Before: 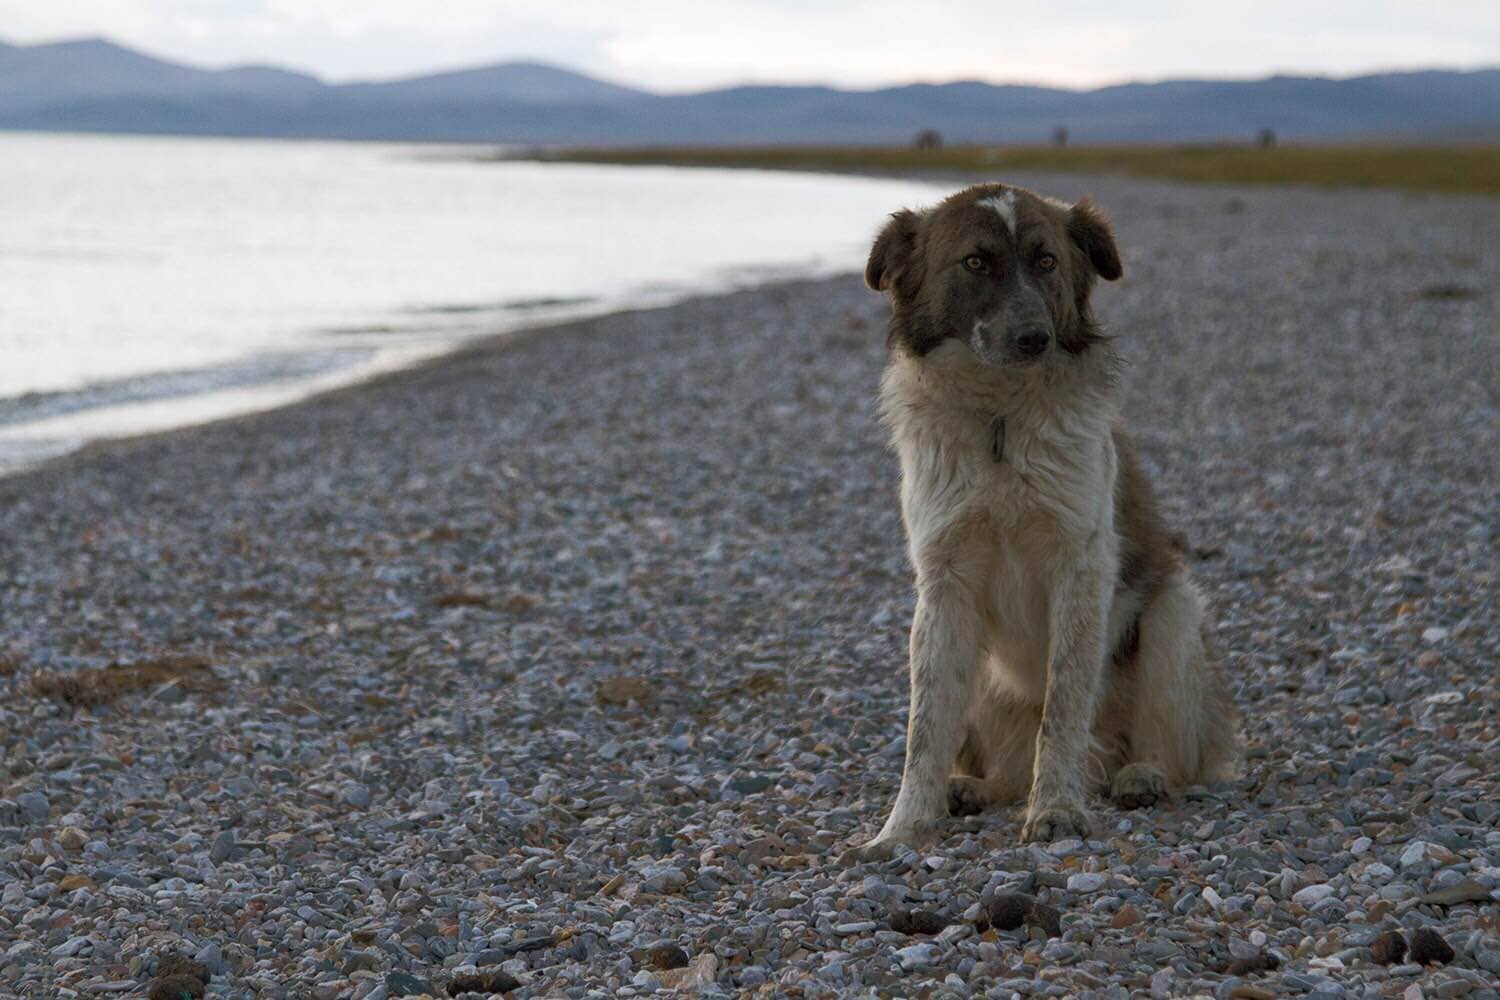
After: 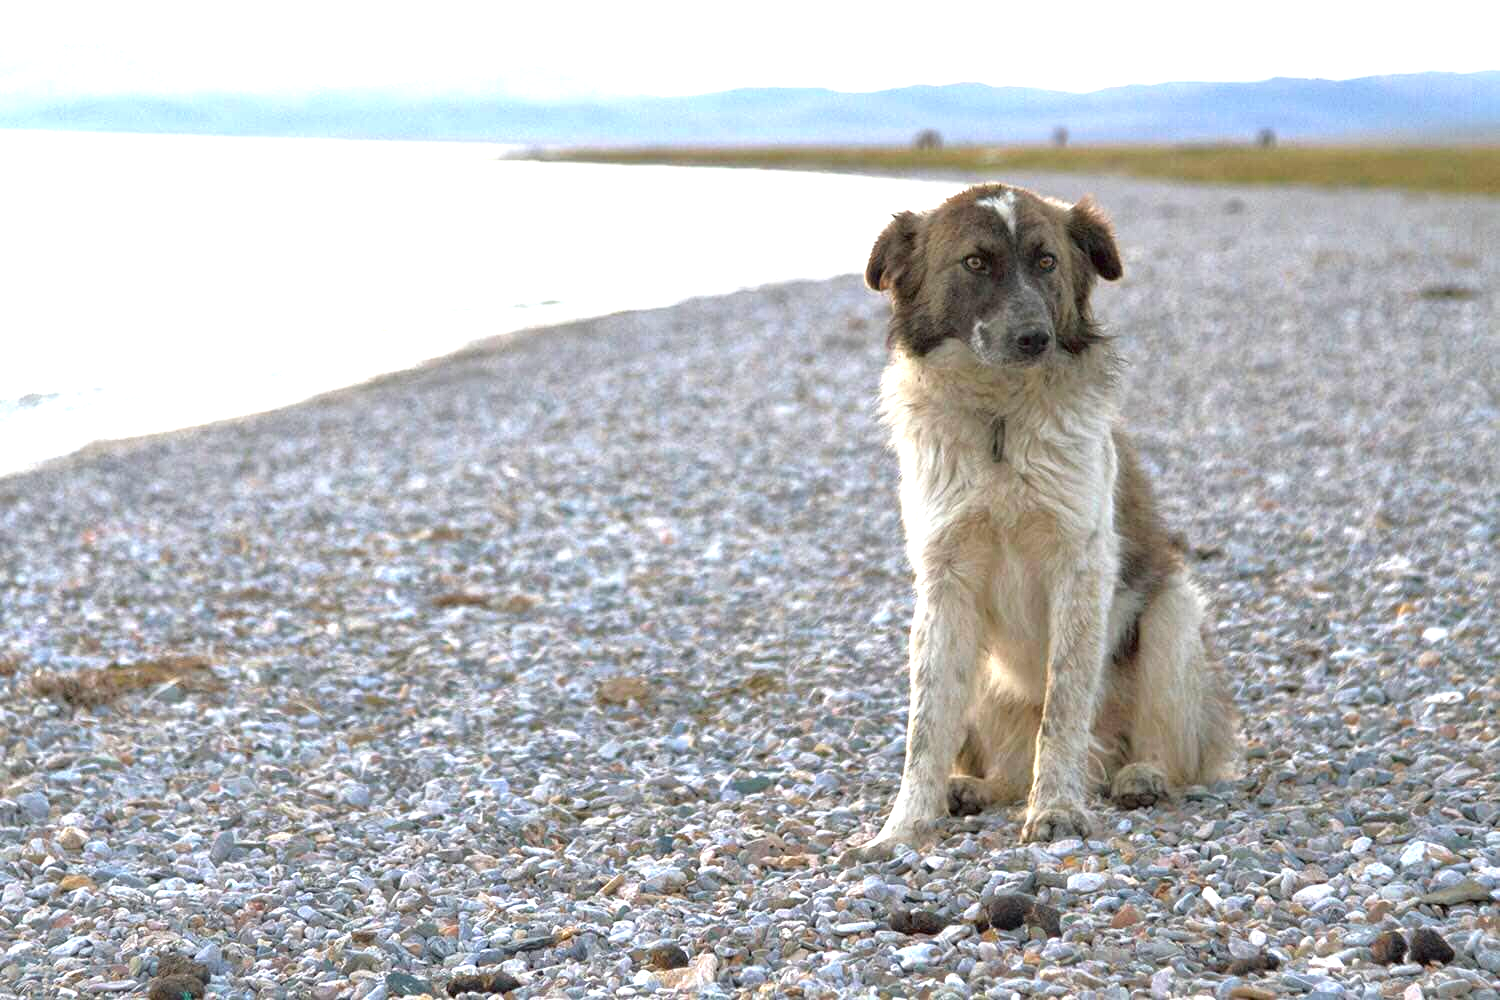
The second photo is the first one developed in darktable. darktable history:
exposure: black level correction 0, exposure 1.992 EV, compensate highlight preservation false
